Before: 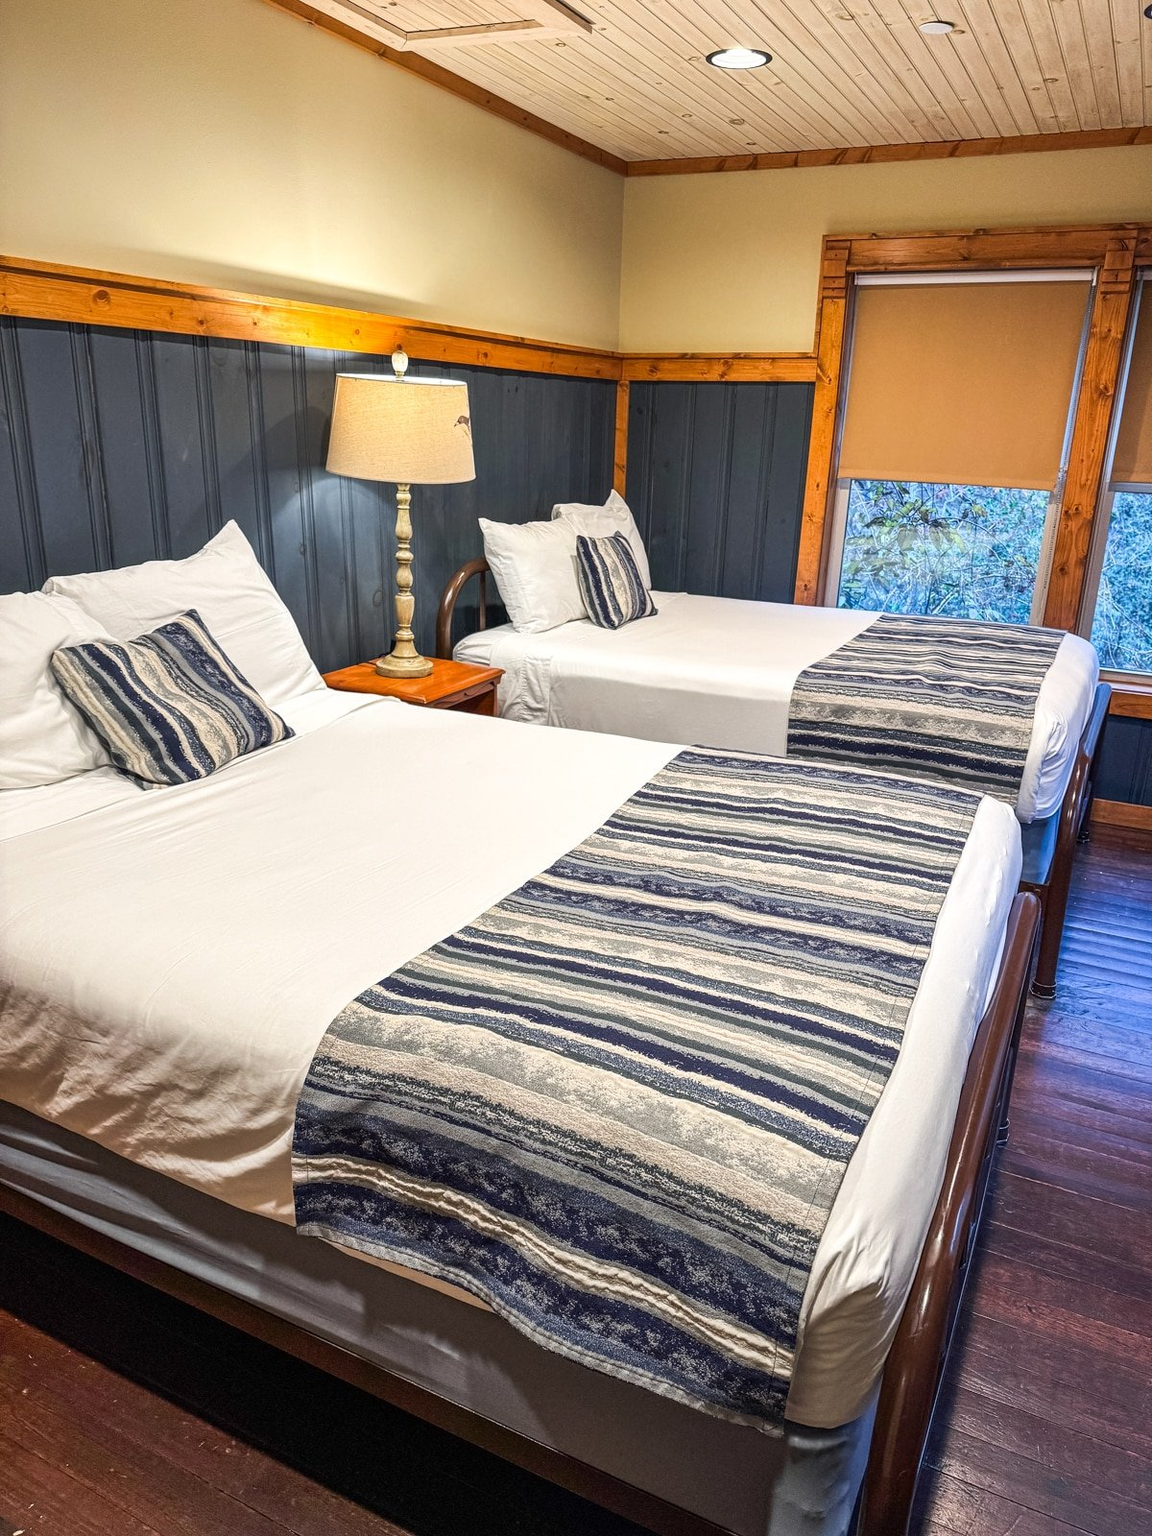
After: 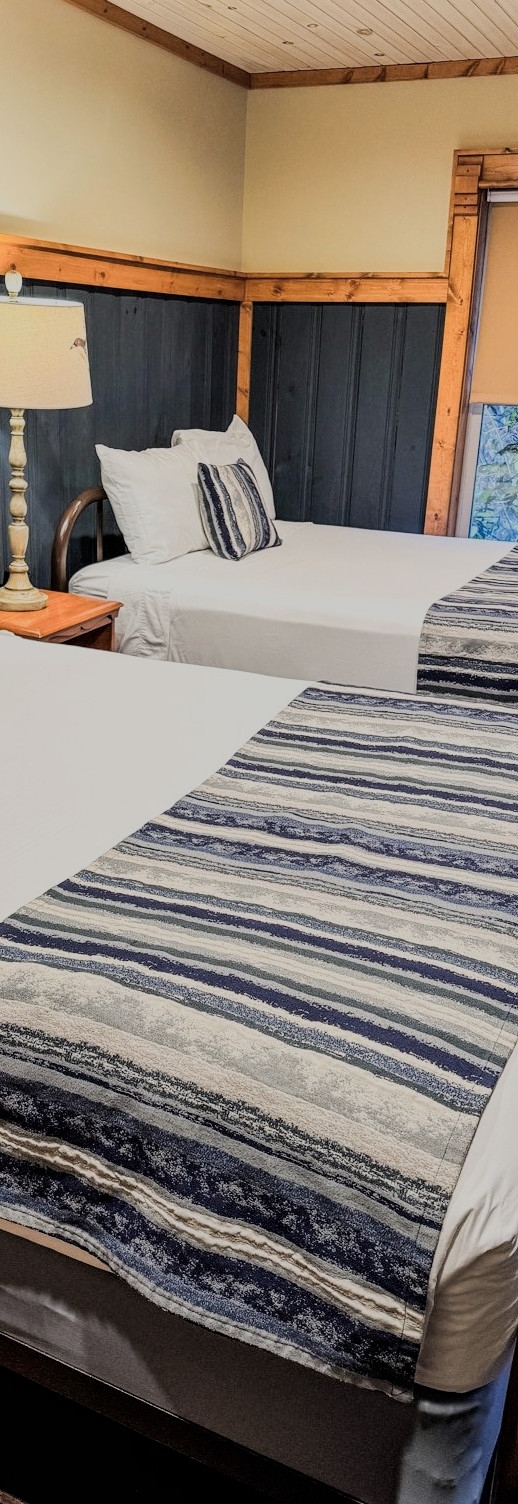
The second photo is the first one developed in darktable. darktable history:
filmic rgb: black relative exposure -6.14 EV, white relative exposure 6.94 EV, threshold 3.02 EV, hardness 2.25, enable highlight reconstruction true
color zones: curves: ch0 [(0, 0.558) (0.143, 0.559) (0.286, 0.529) (0.429, 0.505) (0.571, 0.5) (0.714, 0.5) (0.857, 0.5) (1, 0.558)]; ch1 [(0, 0.469) (0.01, 0.469) (0.12, 0.446) (0.248, 0.469) (0.5, 0.5) (0.748, 0.5) (0.99, 0.469) (1, 0.469)], mix 30.7%
levels: levels [0, 0.498, 0.996]
crop: left 33.618%, top 5.974%, right 23.132%
